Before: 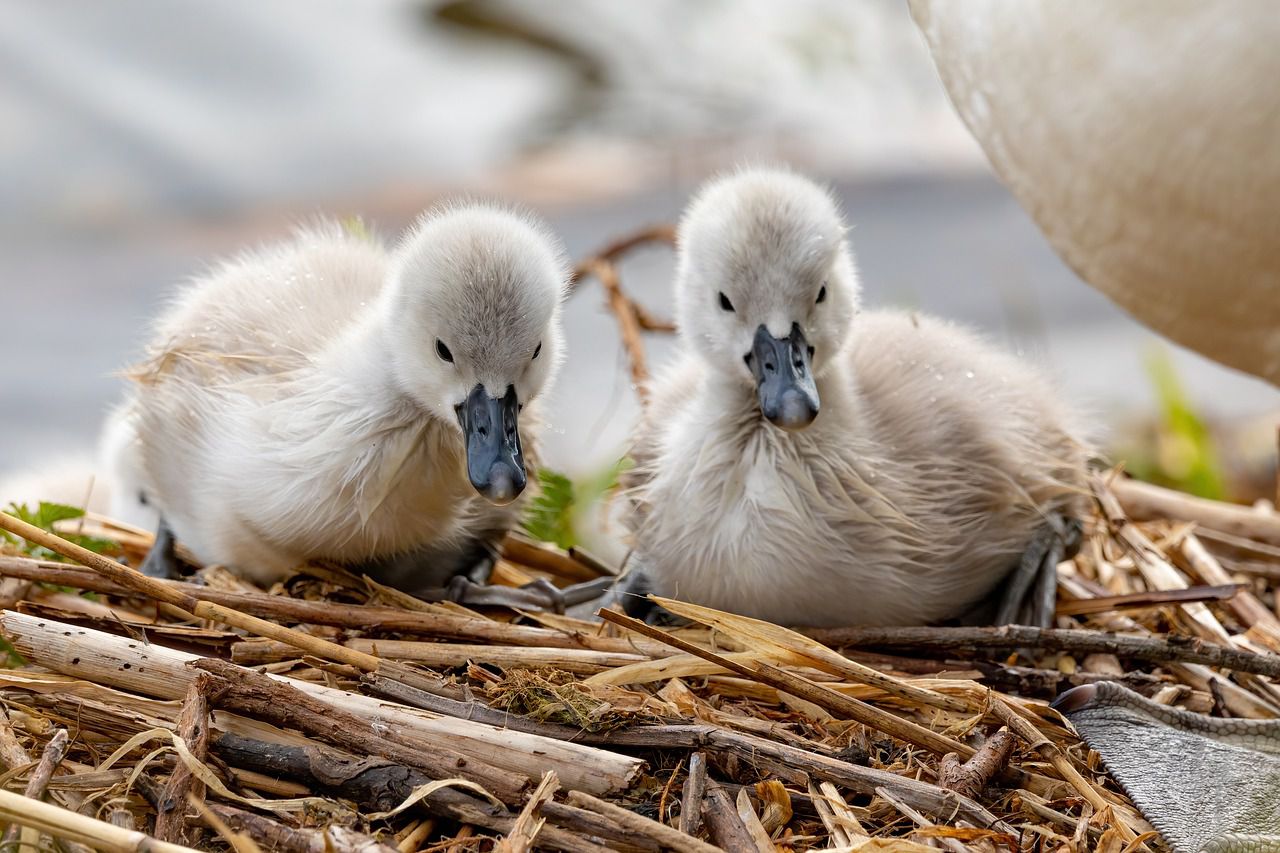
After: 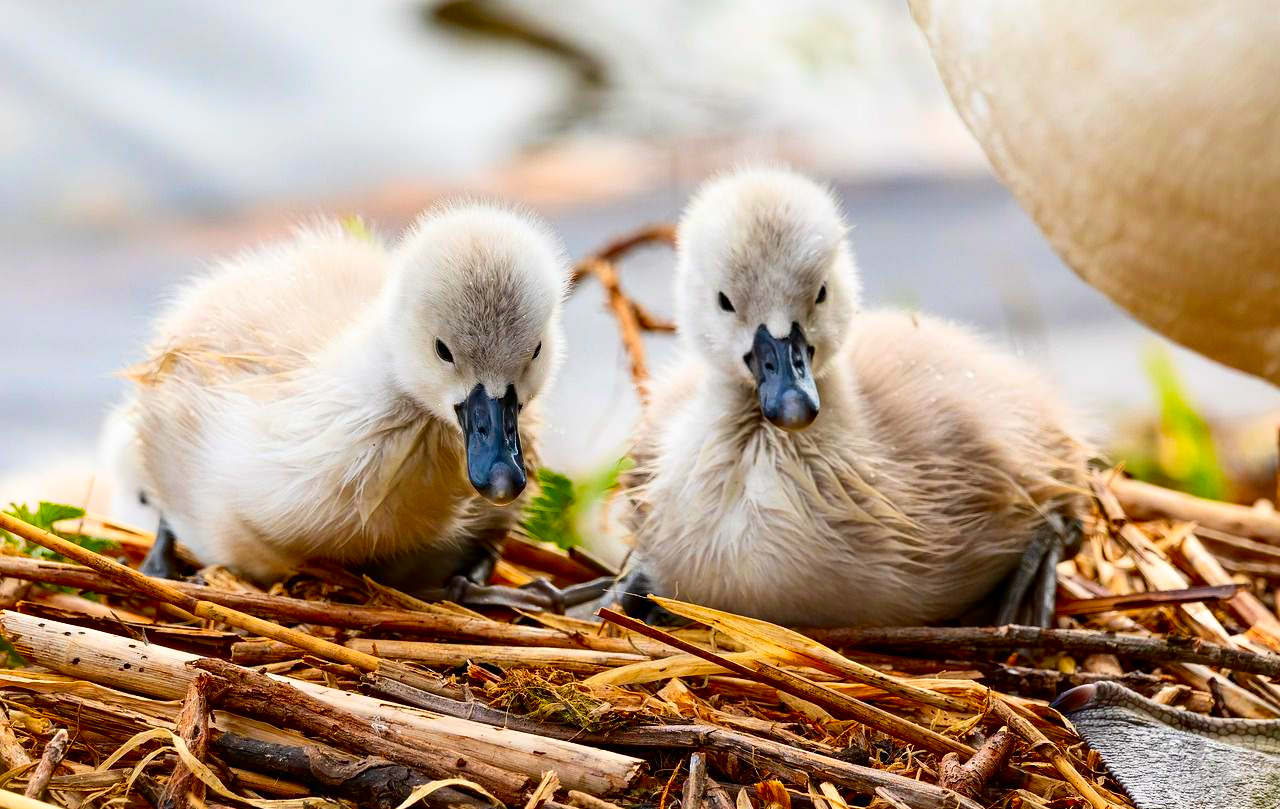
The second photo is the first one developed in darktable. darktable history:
crop and rotate: top 0%, bottom 5.097%
shadows and highlights: shadows 30.86, highlights 0, soften with gaussian
contrast brightness saturation: contrast 0.26, brightness 0.02, saturation 0.87
